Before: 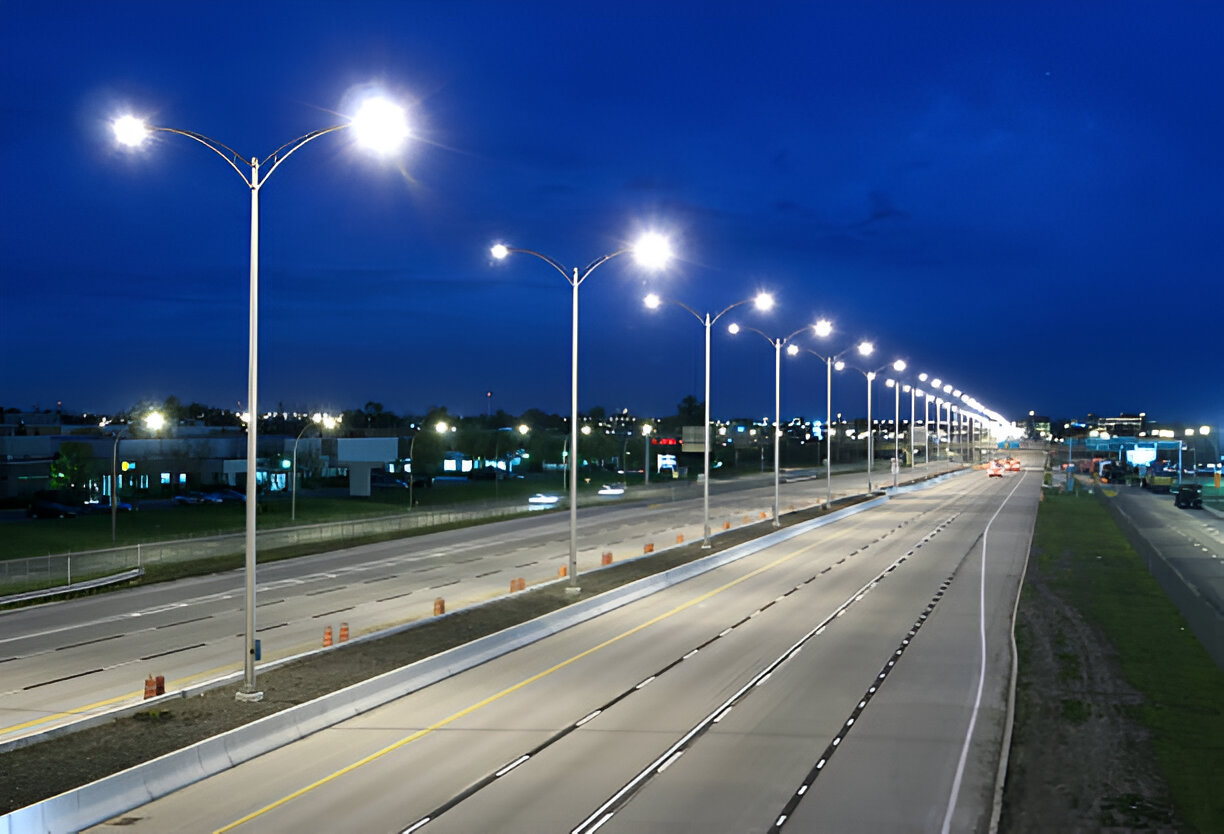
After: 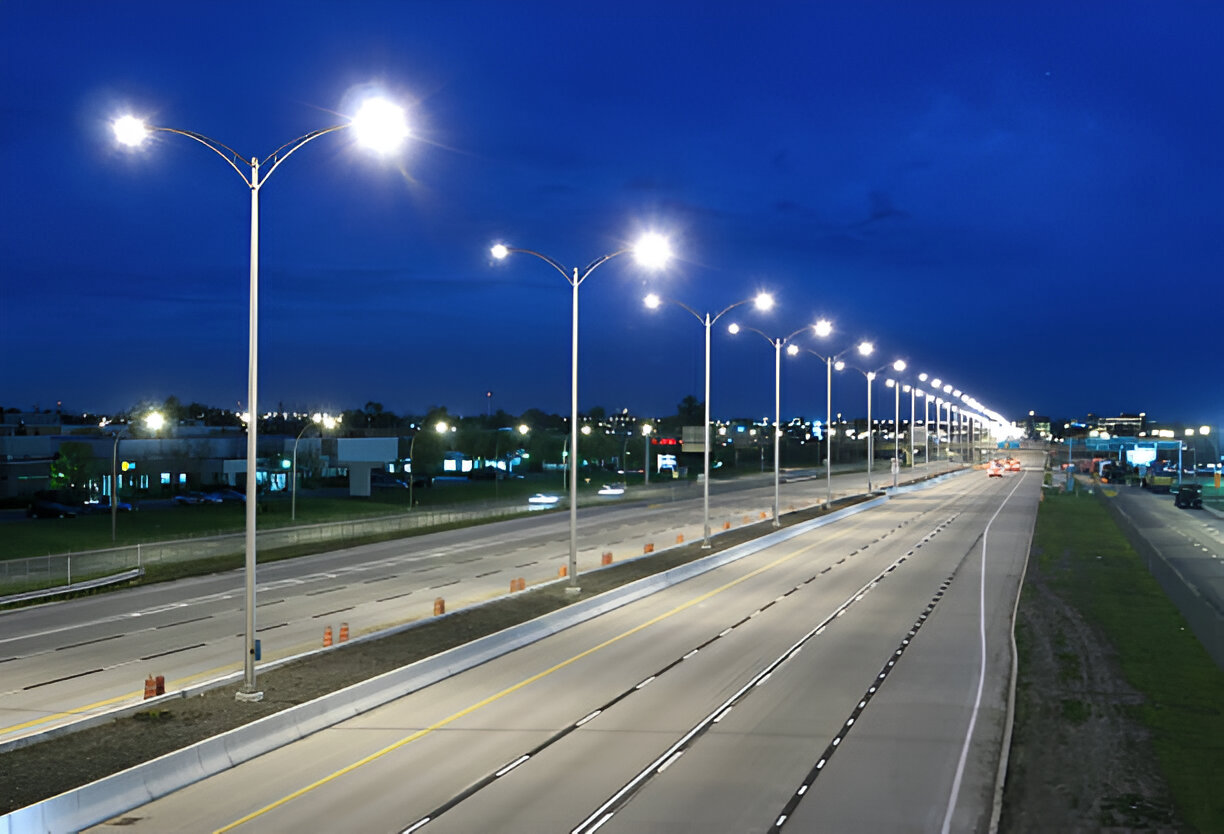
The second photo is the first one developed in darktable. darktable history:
fill light: on, module defaults
rotate and perspective: automatic cropping off
shadows and highlights: shadows 25, highlights -25
